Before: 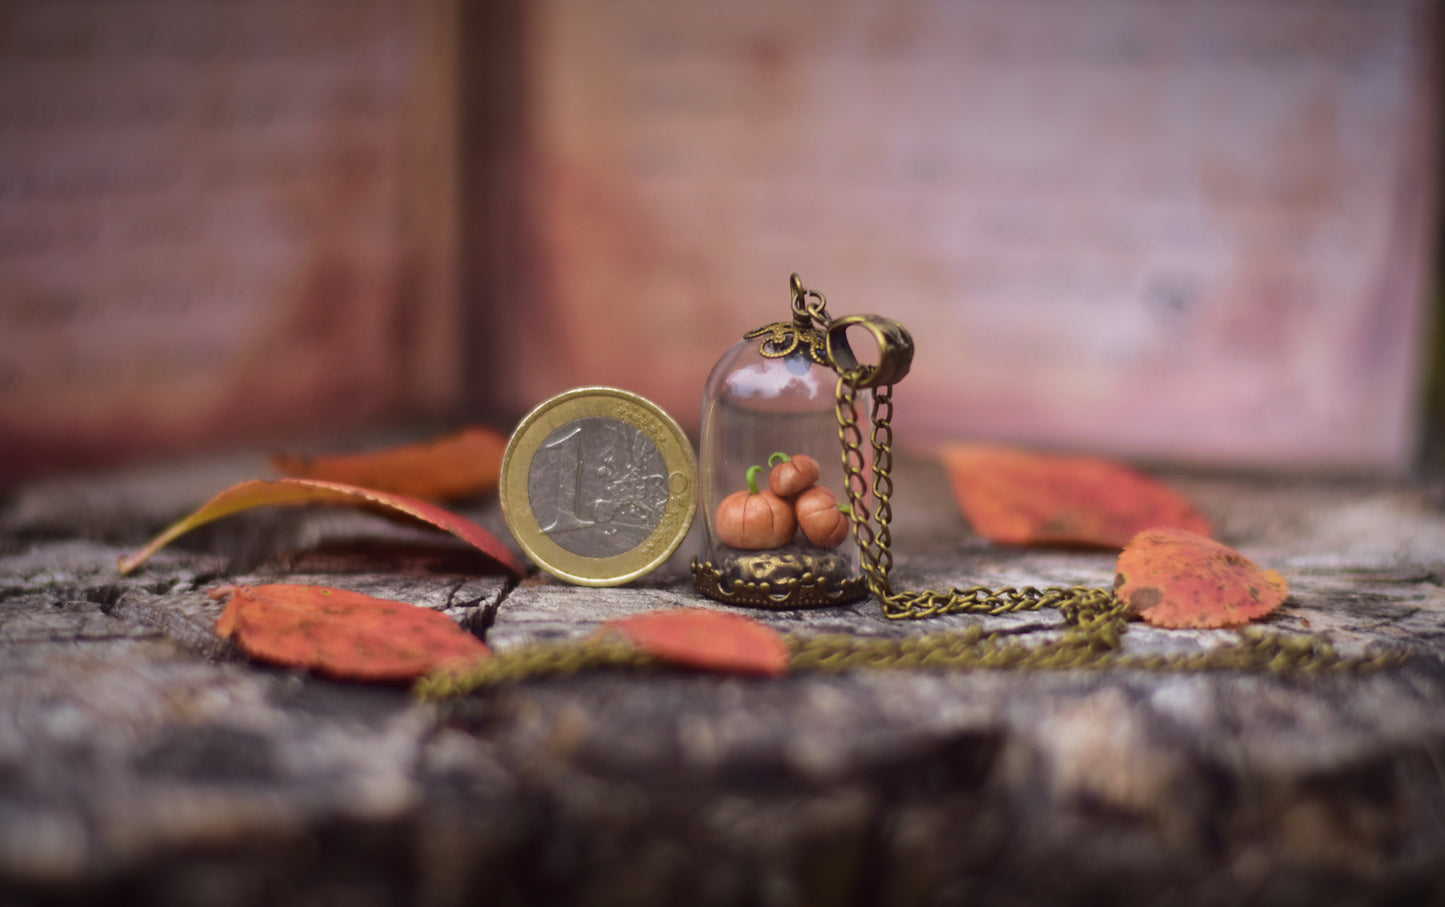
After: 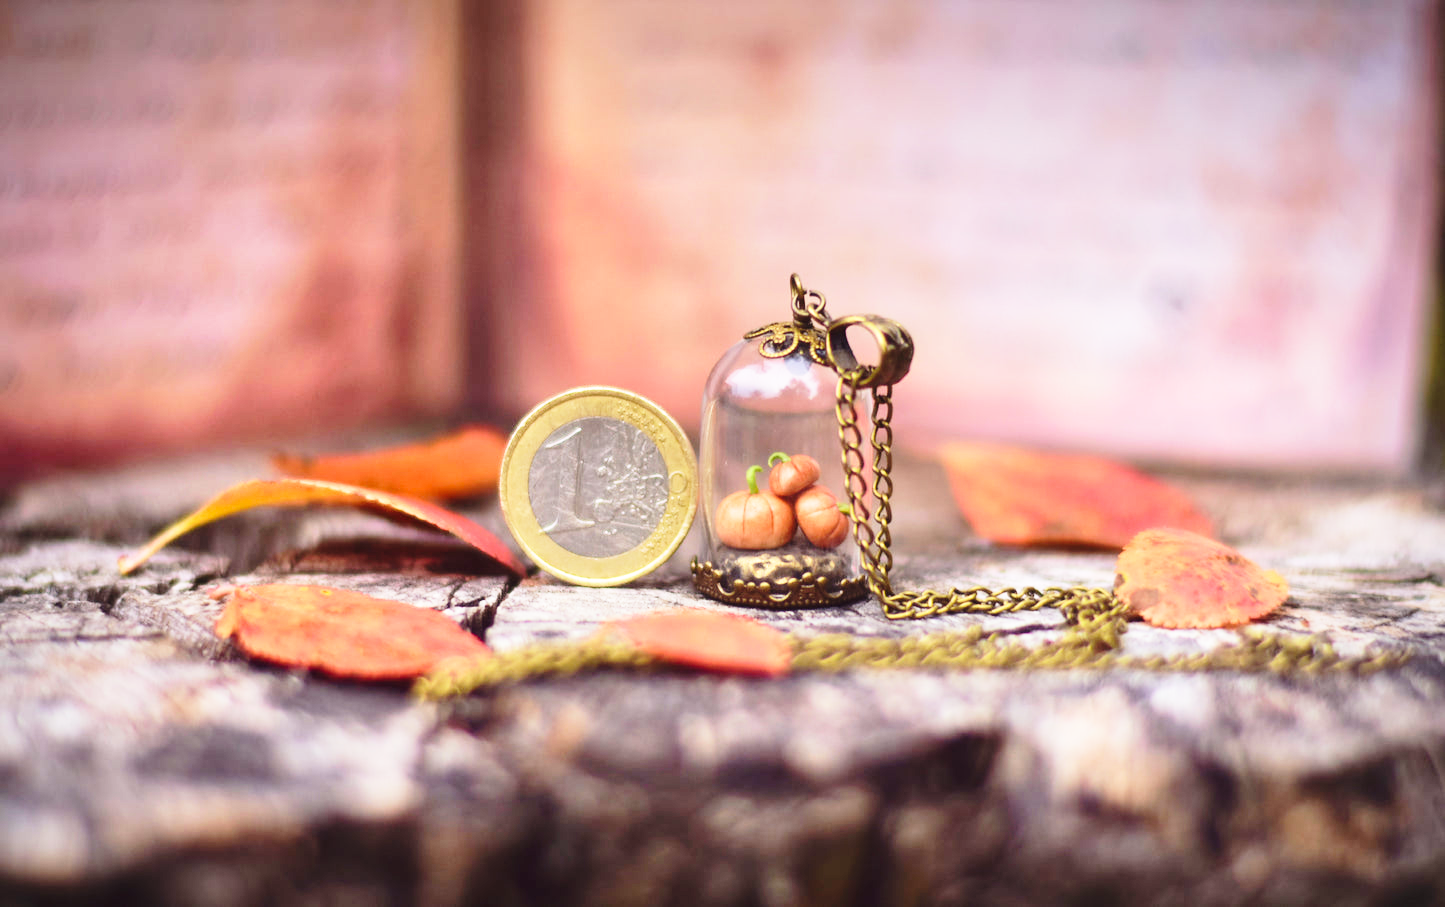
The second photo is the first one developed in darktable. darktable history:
base curve: curves: ch0 [(0, 0) (0.026, 0.03) (0.109, 0.232) (0.351, 0.748) (0.669, 0.968) (1, 1)], preserve colors none
tone equalizer: -7 EV 0.145 EV, -6 EV 0.637 EV, -5 EV 1.18 EV, -4 EV 1.32 EV, -3 EV 1.13 EV, -2 EV 0.6 EV, -1 EV 0.163 EV, smoothing diameter 24.88%, edges refinement/feathering 10.57, preserve details guided filter
